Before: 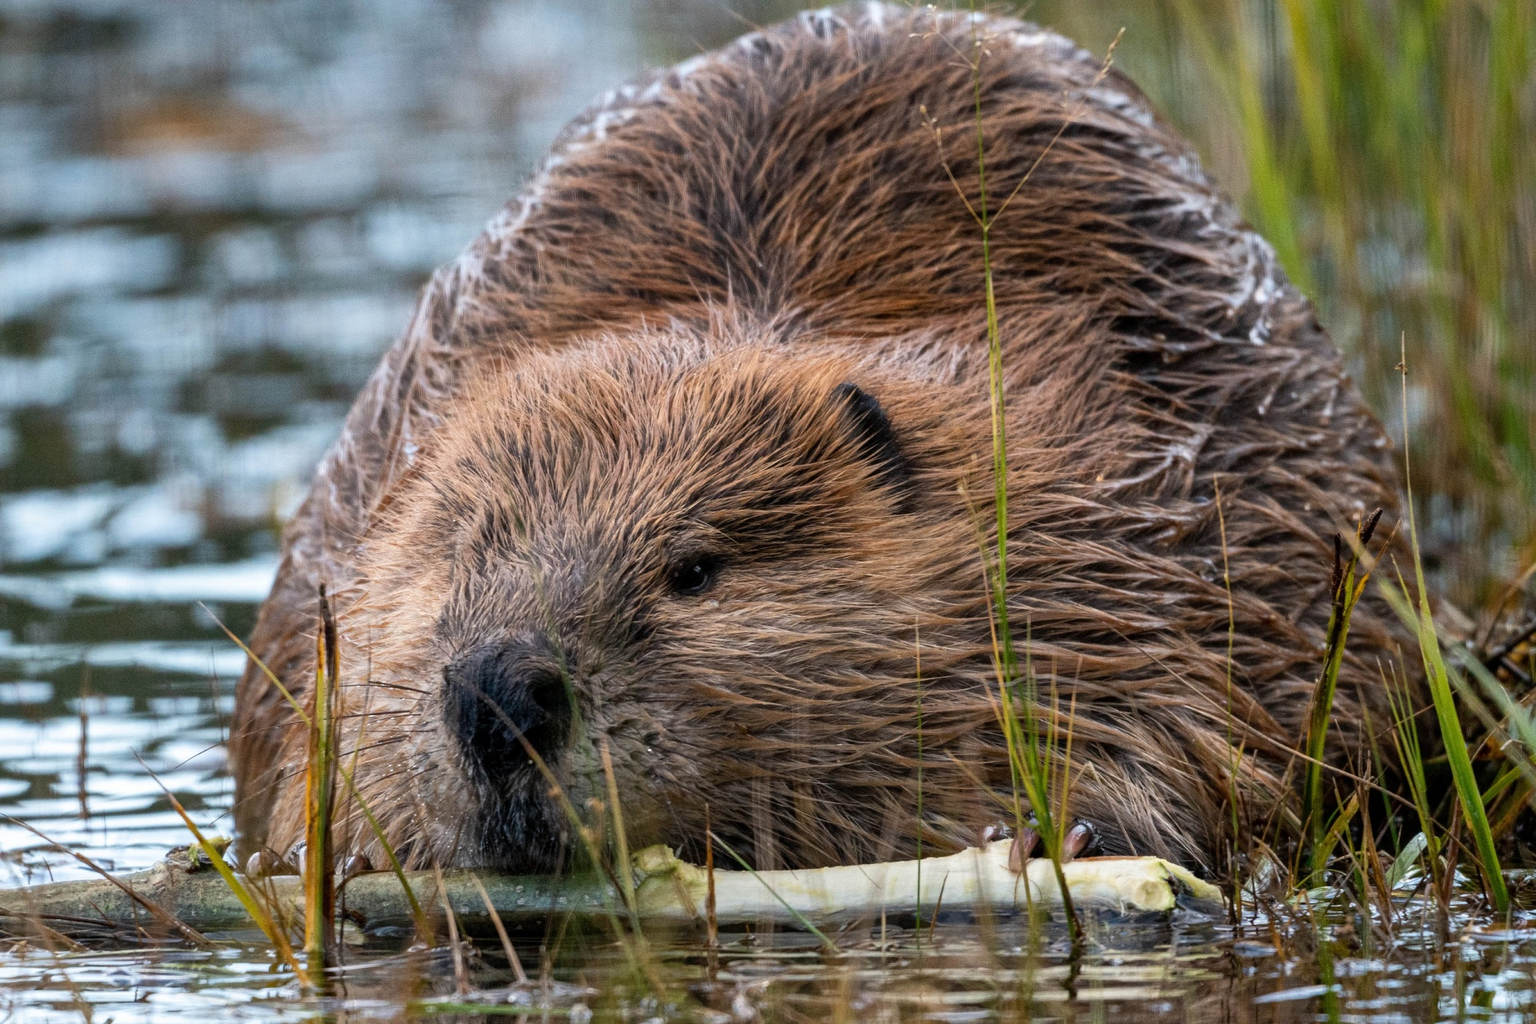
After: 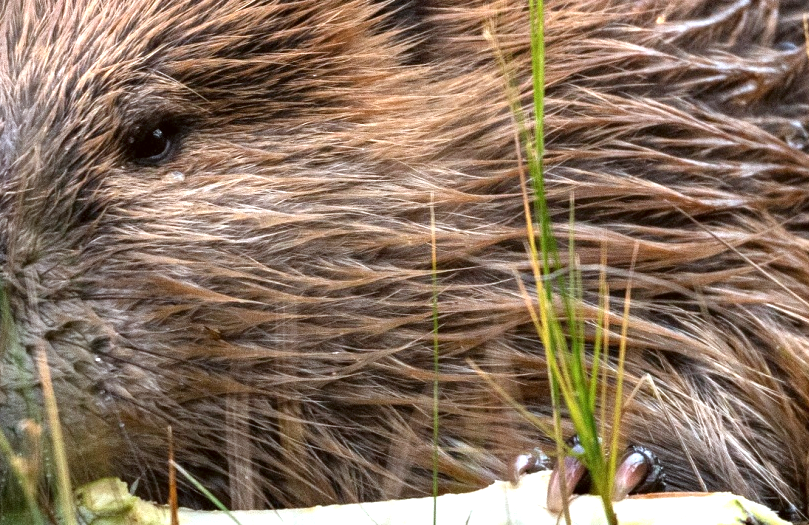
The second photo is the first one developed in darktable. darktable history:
crop: left 37.221%, top 45.169%, right 20.63%, bottom 13.777%
exposure: black level correction 0, exposure 1 EV, compensate highlight preservation false
color correction: highlights a* -3.28, highlights b* -6.24, shadows a* 3.1, shadows b* 5.19
